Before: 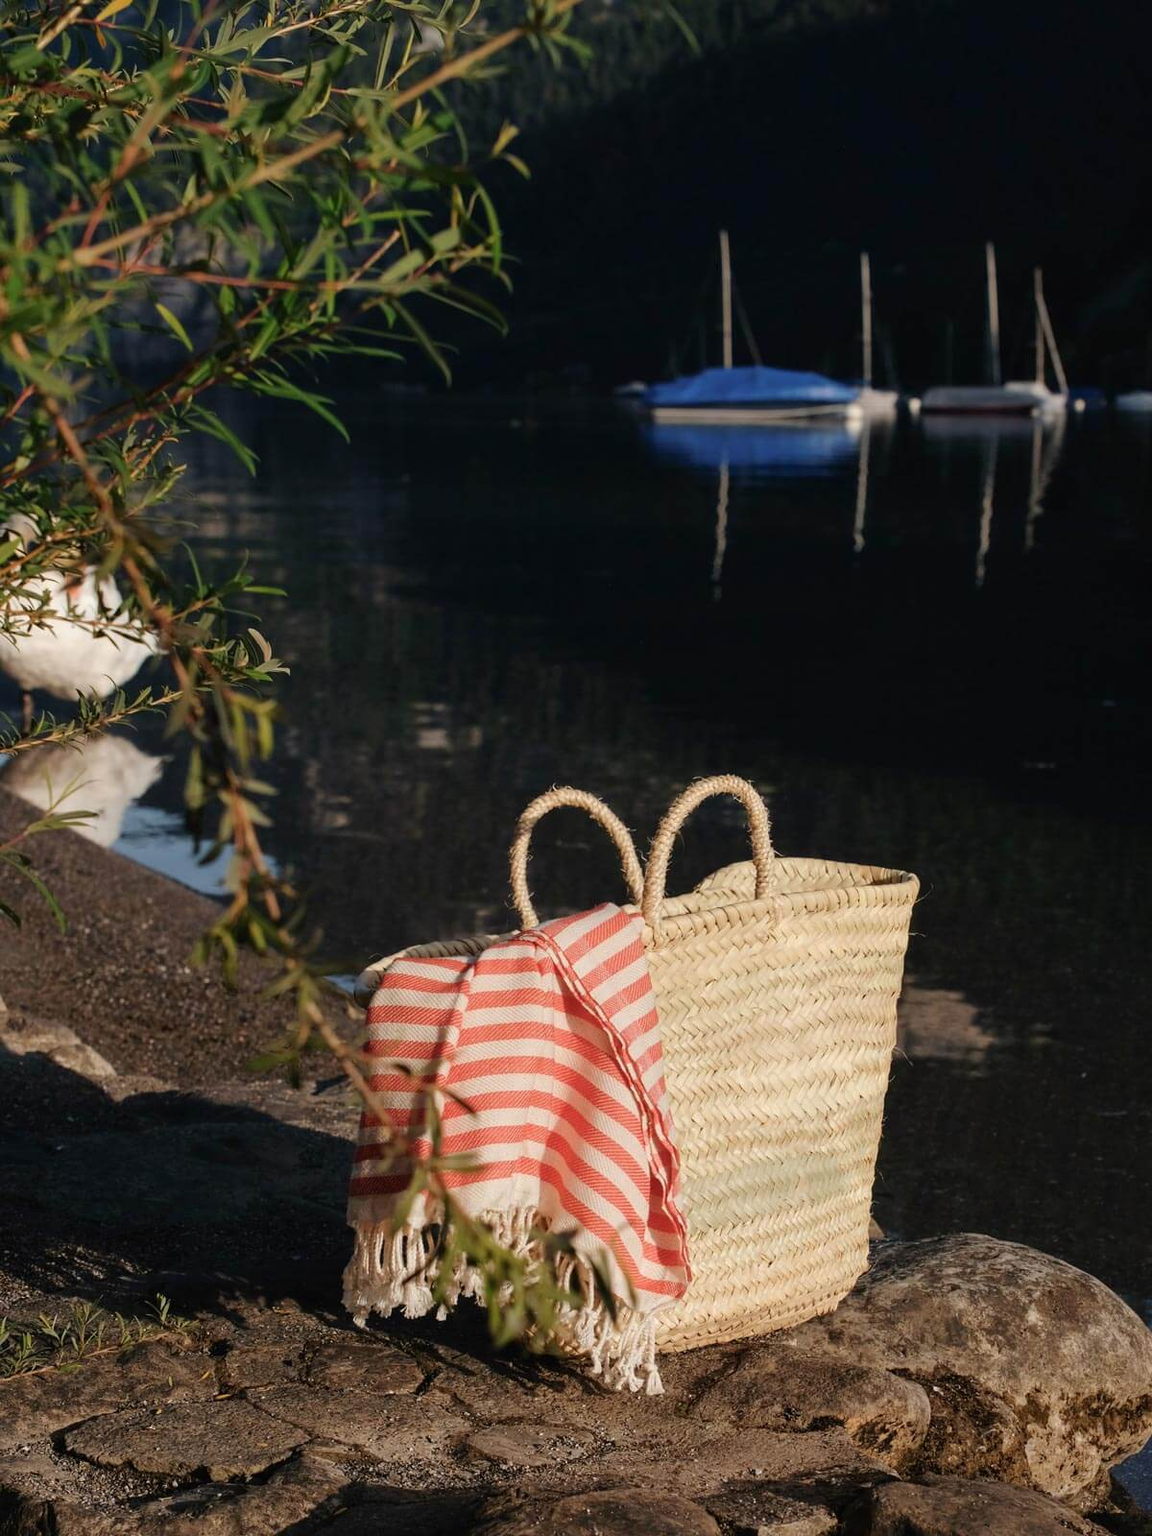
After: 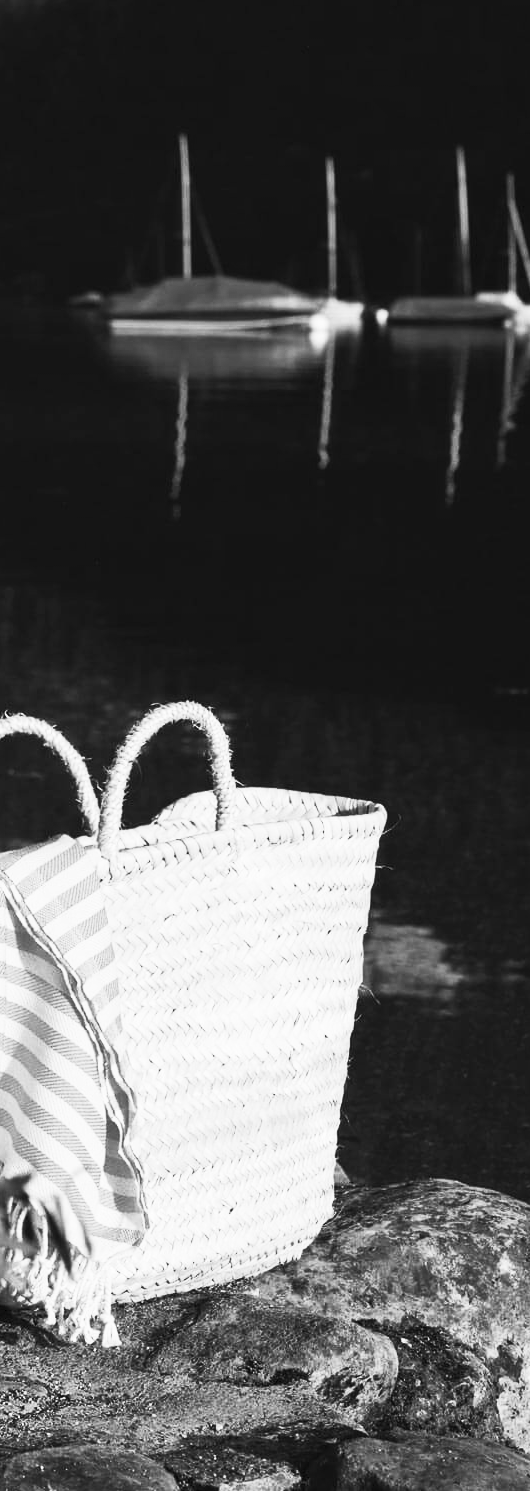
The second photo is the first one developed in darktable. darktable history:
contrast brightness saturation: contrast 0.53, brightness 0.47, saturation -1
crop: left 47.628%, top 6.643%, right 7.874%
color zones: curves: ch1 [(0.263, 0.53) (0.376, 0.287) (0.487, 0.512) (0.748, 0.547) (1, 0.513)]; ch2 [(0.262, 0.45) (0.751, 0.477)], mix 31.98%
